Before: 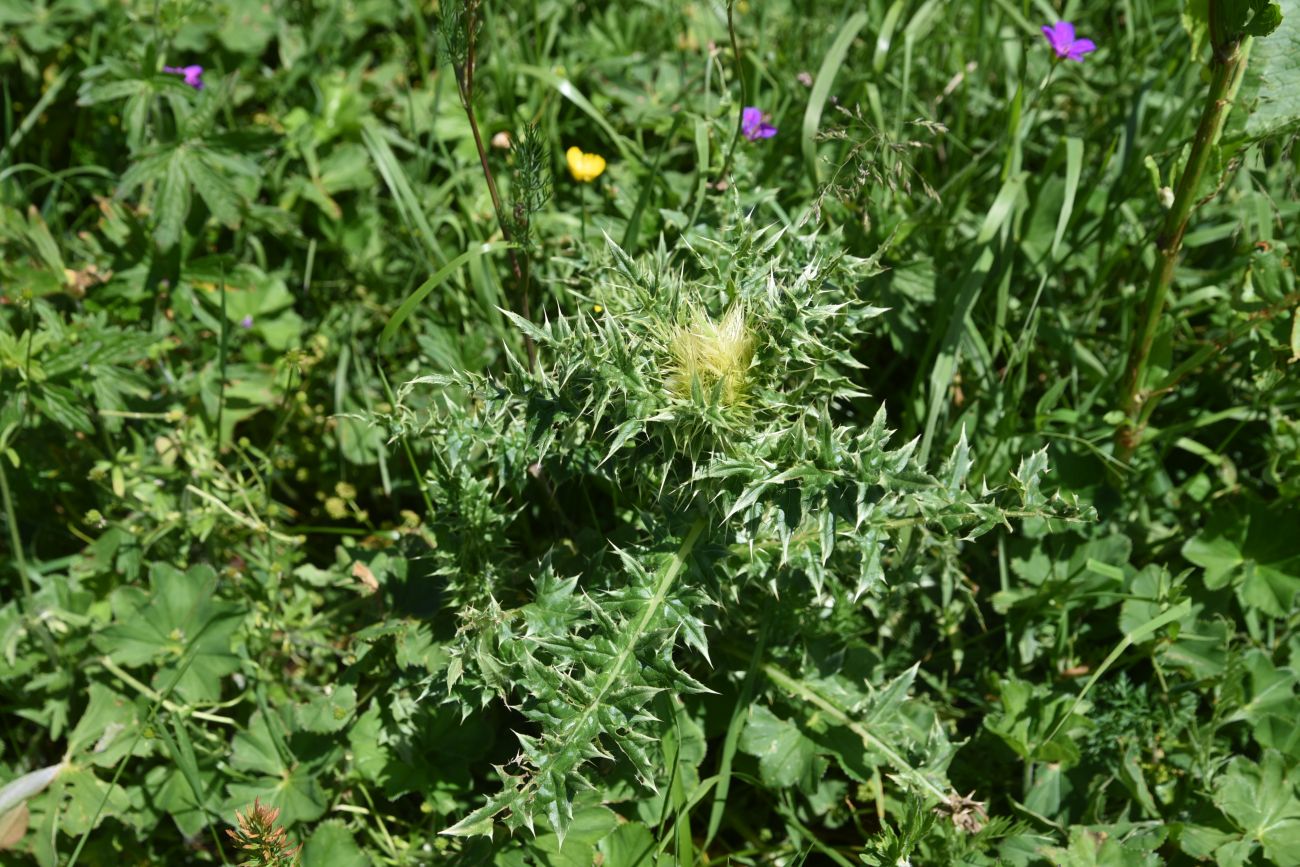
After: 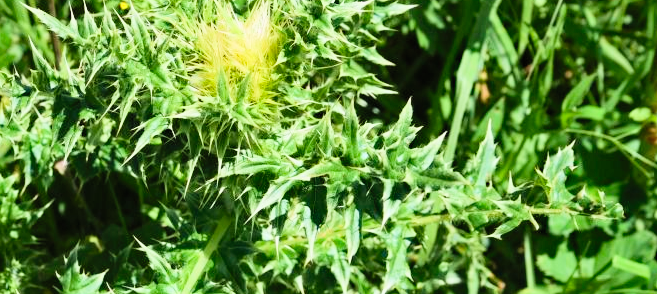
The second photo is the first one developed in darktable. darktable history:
exposure: black level correction 0, exposure 0.499 EV, compensate highlight preservation false
velvia: strength 15.08%
filmic rgb: black relative exposure -8.01 EV, white relative exposure 3.98 EV, threshold 5.97 EV, hardness 4.2, contrast 0.993, enable highlight reconstruction true
crop: left 36.495%, top 34.961%, right 12.958%, bottom 31.025%
tone equalizer: smoothing diameter 2.23%, edges refinement/feathering 22.55, mask exposure compensation -1.57 EV, filter diffusion 5
haze removal: strength 0.301, distance 0.248, compatibility mode true, adaptive false
contrast brightness saturation: contrast 0.242, brightness 0.24, saturation 0.38
color zones: curves: ch0 [(0.068, 0.464) (0.25, 0.5) (0.48, 0.508) (0.75, 0.536) (0.886, 0.476) (0.967, 0.456)]; ch1 [(0.066, 0.456) (0.25, 0.5) (0.616, 0.508) (0.746, 0.56) (0.934, 0.444)]
